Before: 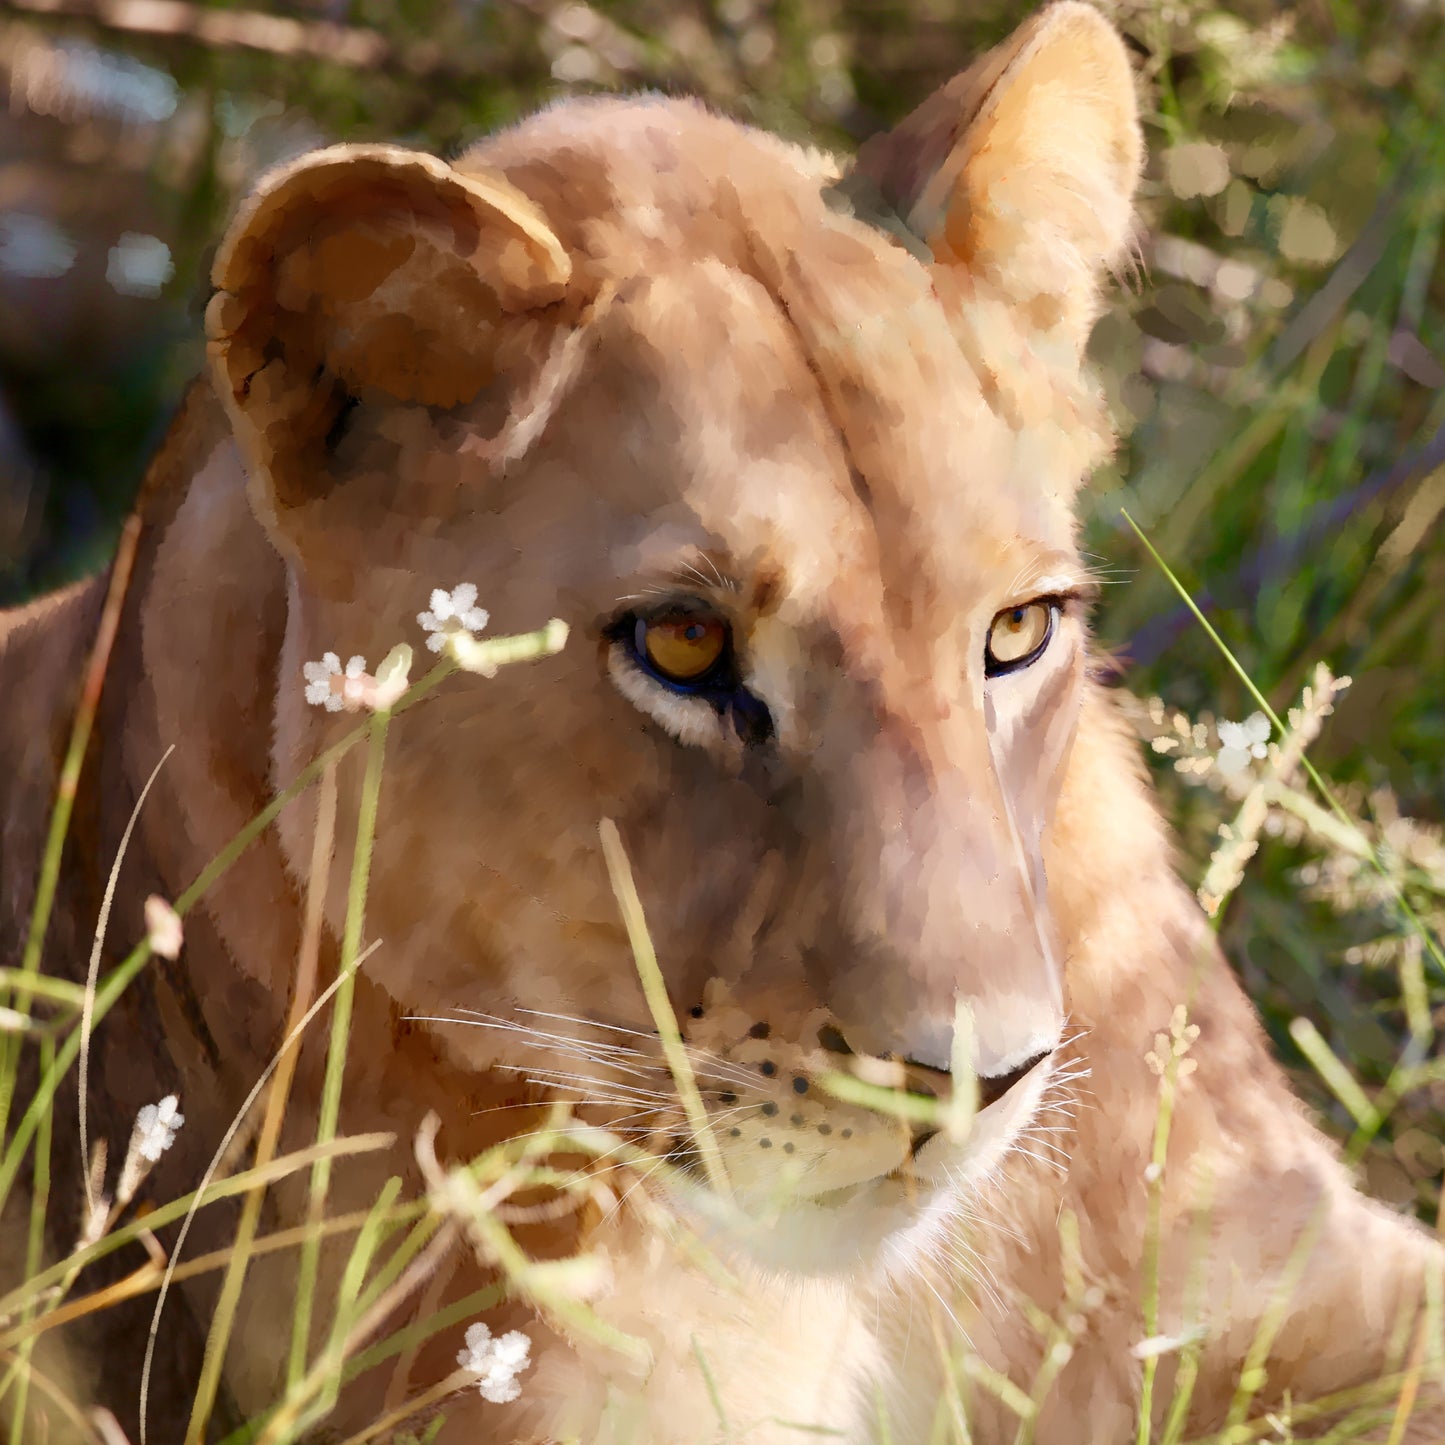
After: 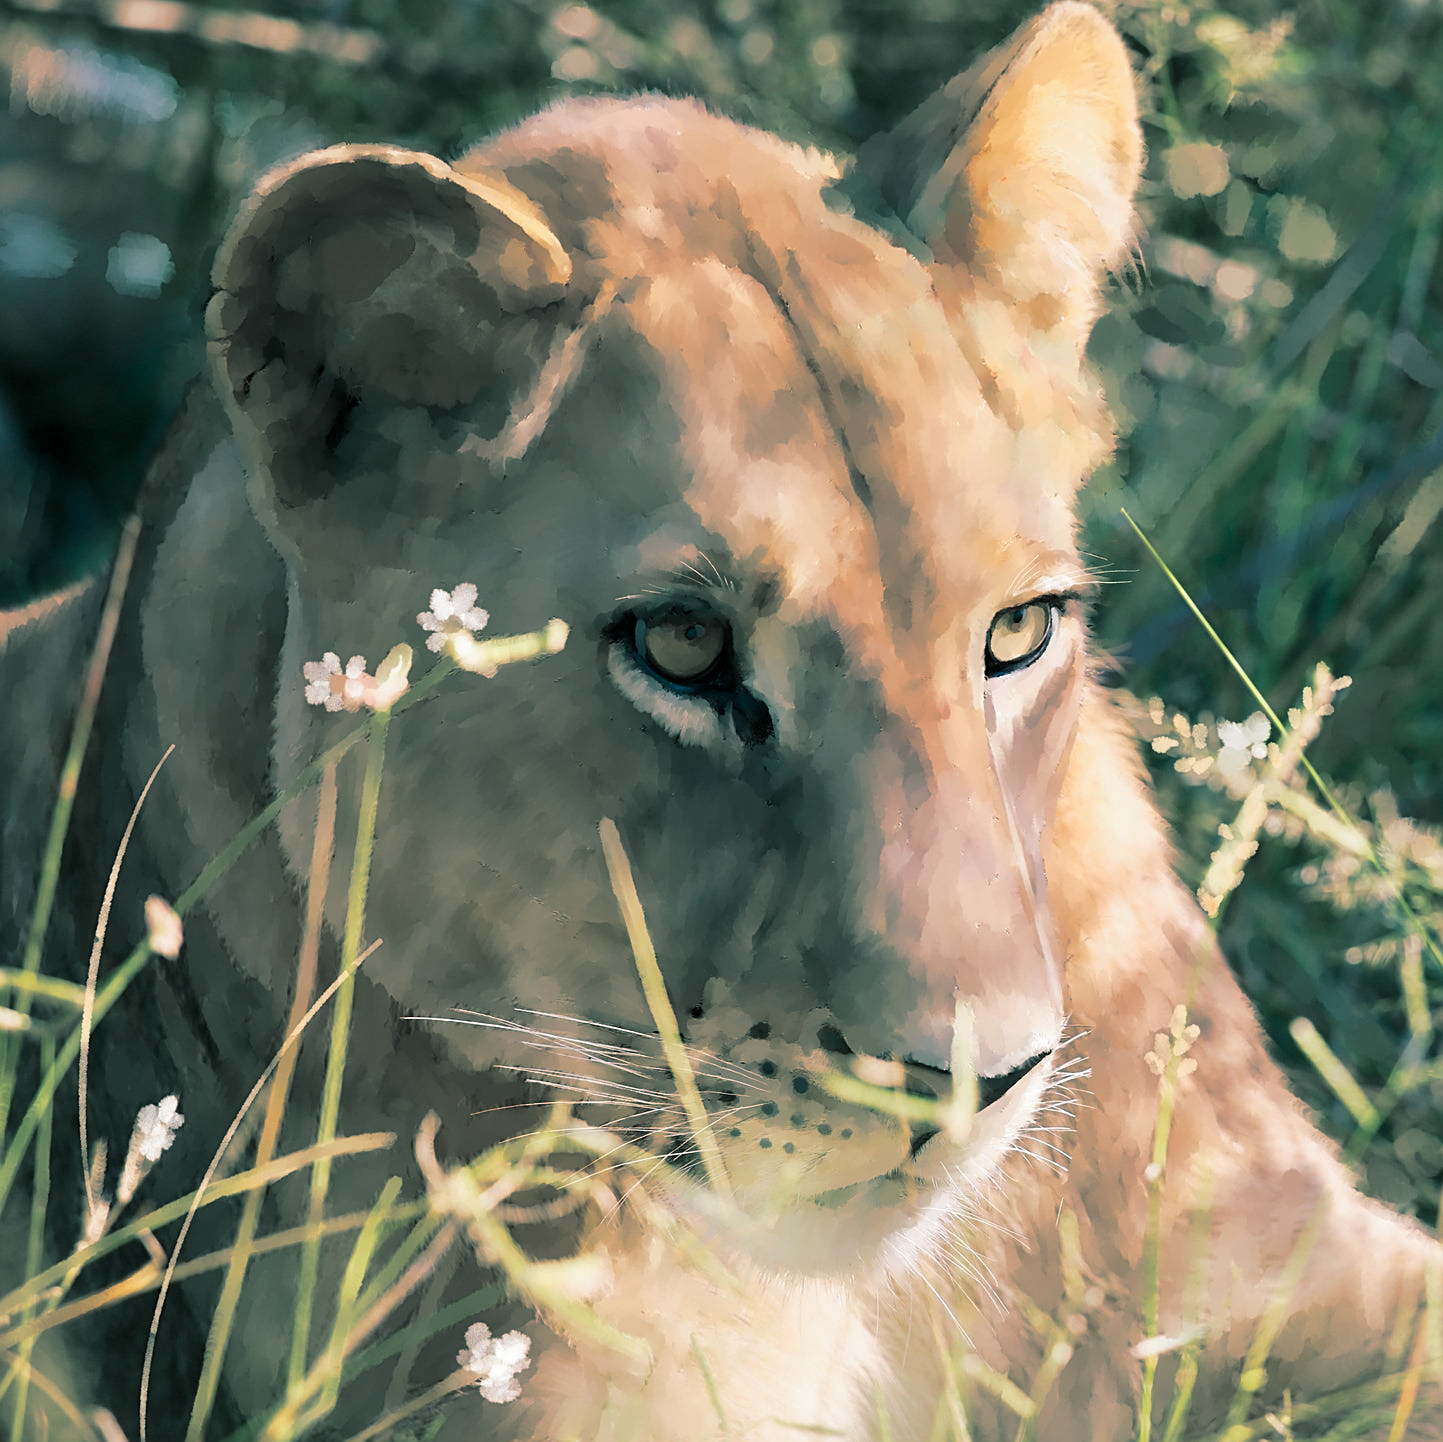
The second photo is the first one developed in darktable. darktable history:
crop: top 0.05%, bottom 0.098%
split-toning: shadows › hue 183.6°, shadows › saturation 0.52, highlights › hue 0°, highlights › saturation 0
sharpen: on, module defaults
